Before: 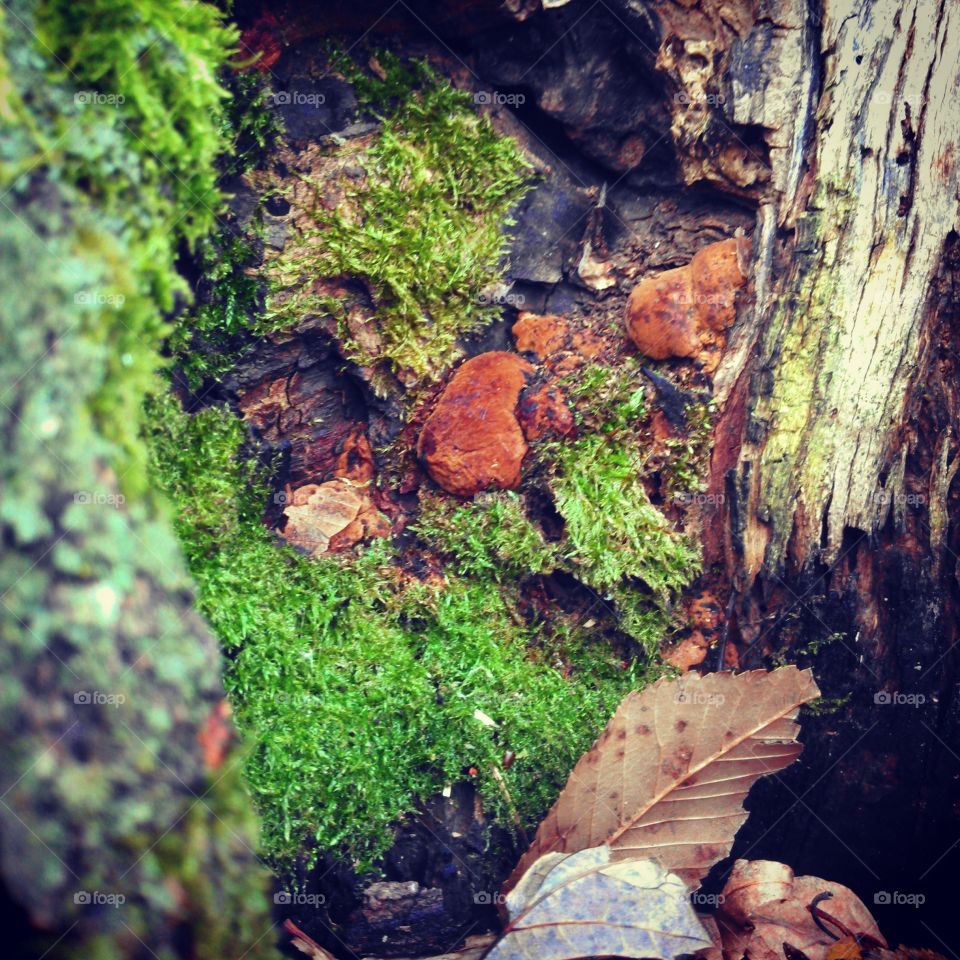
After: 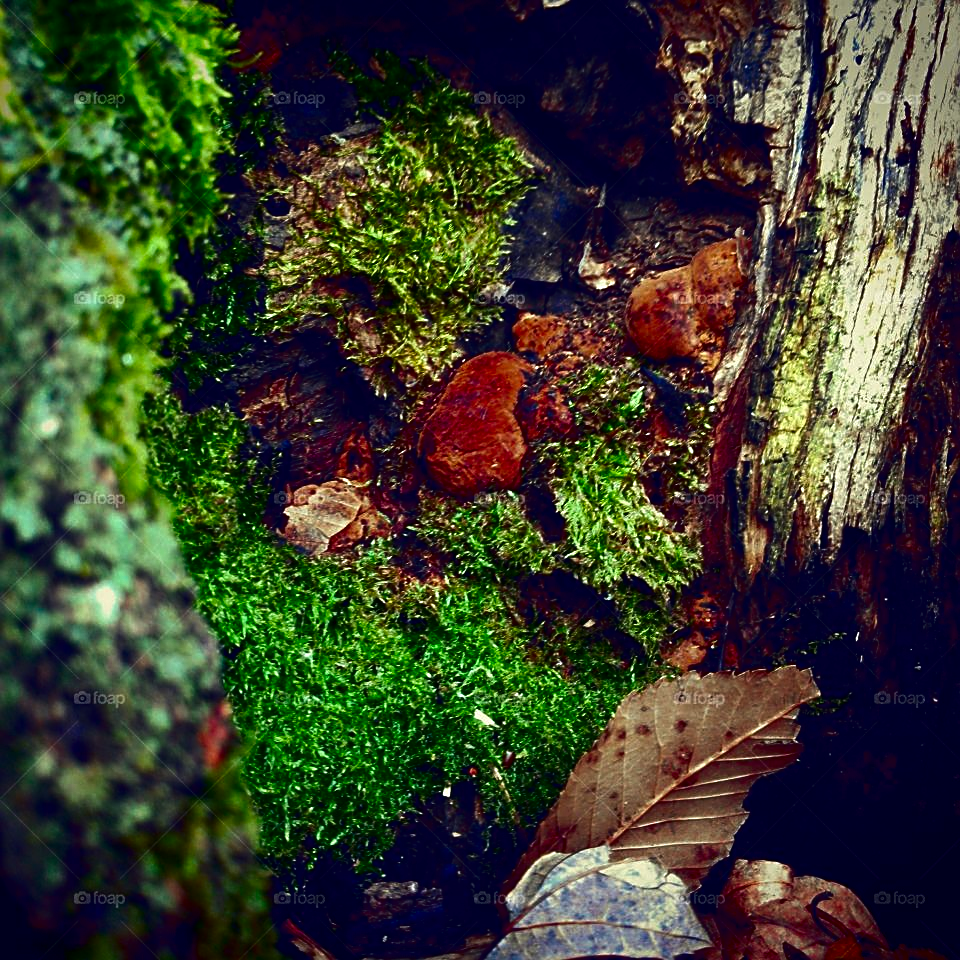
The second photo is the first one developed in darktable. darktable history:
color correction: highlights b* -0.019
contrast brightness saturation: contrast 0.094, brightness -0.594, saturation 0.171
sharpen: on, module defaults
